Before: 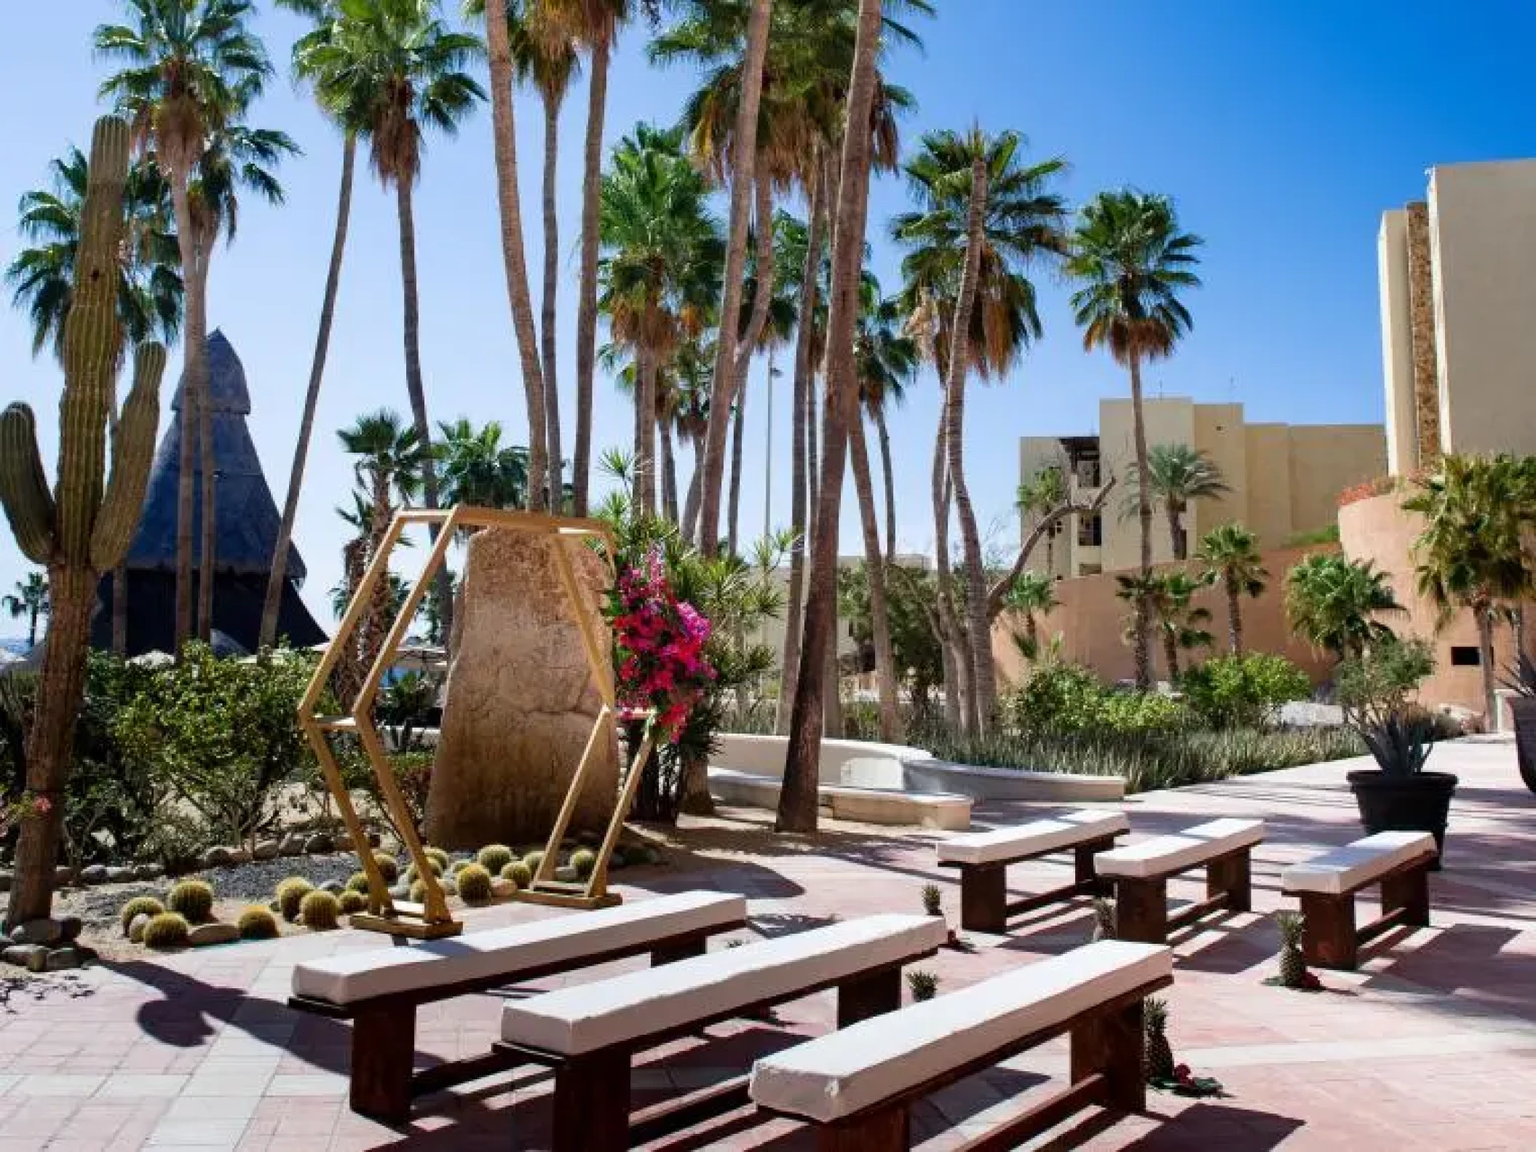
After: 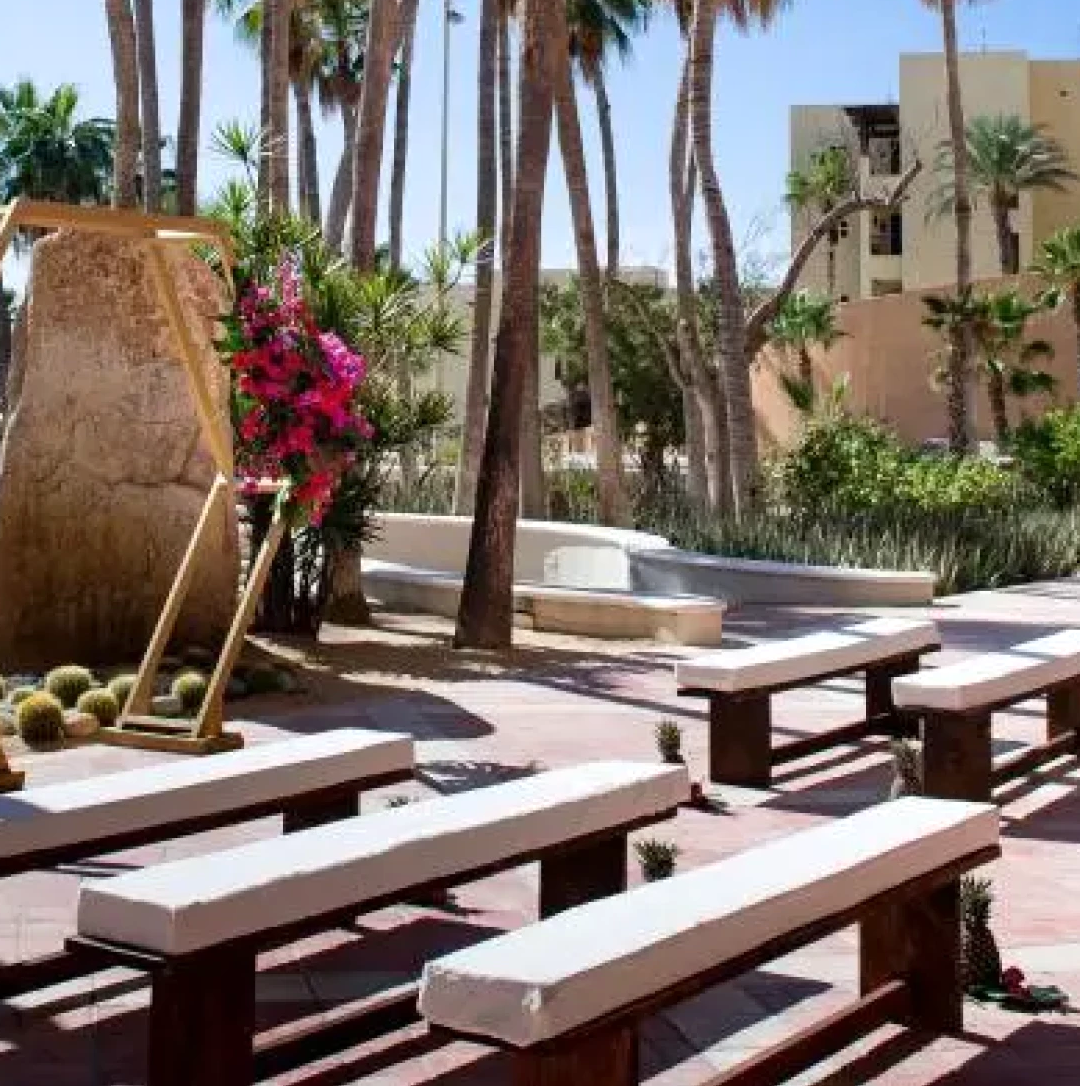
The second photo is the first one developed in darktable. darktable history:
exposure: exposure 0.075 EV, compensate exposure bias true, compensate highlight preservation false
crop and rotate: left 28.983%, top 31.379%, right 19.827%
